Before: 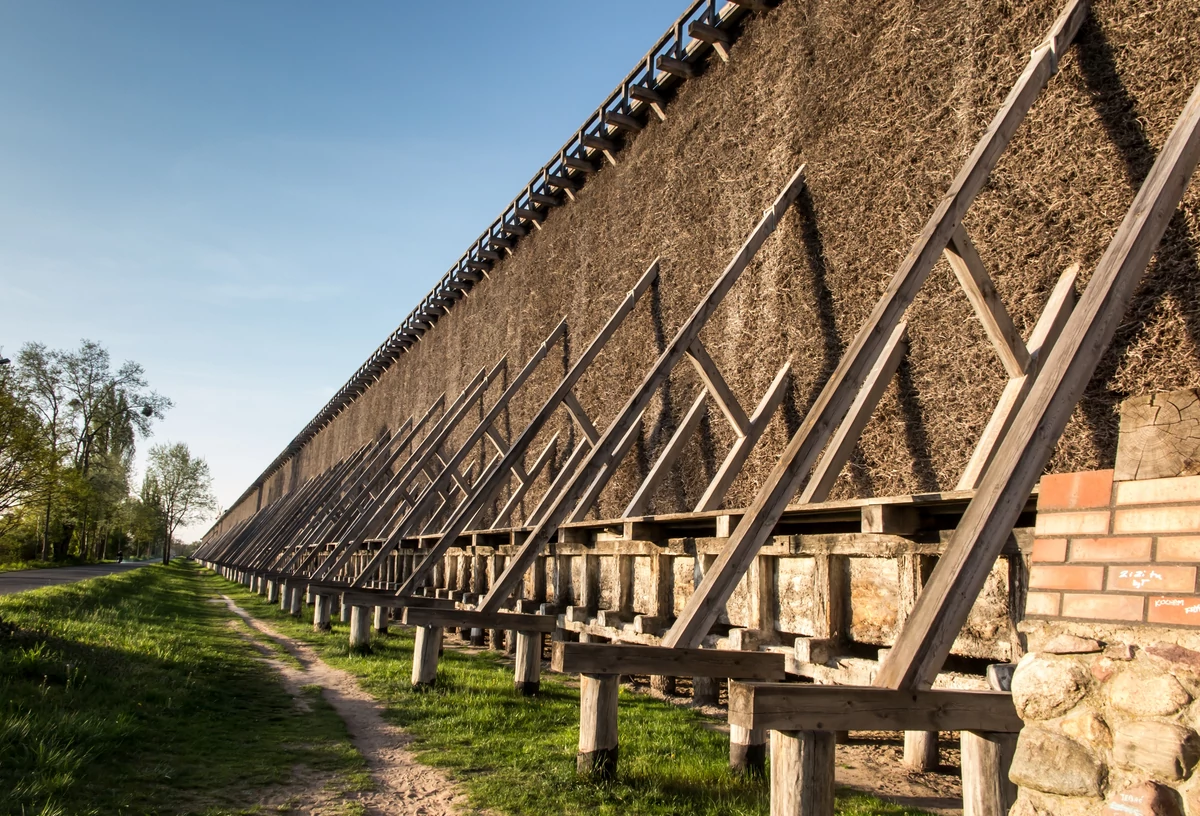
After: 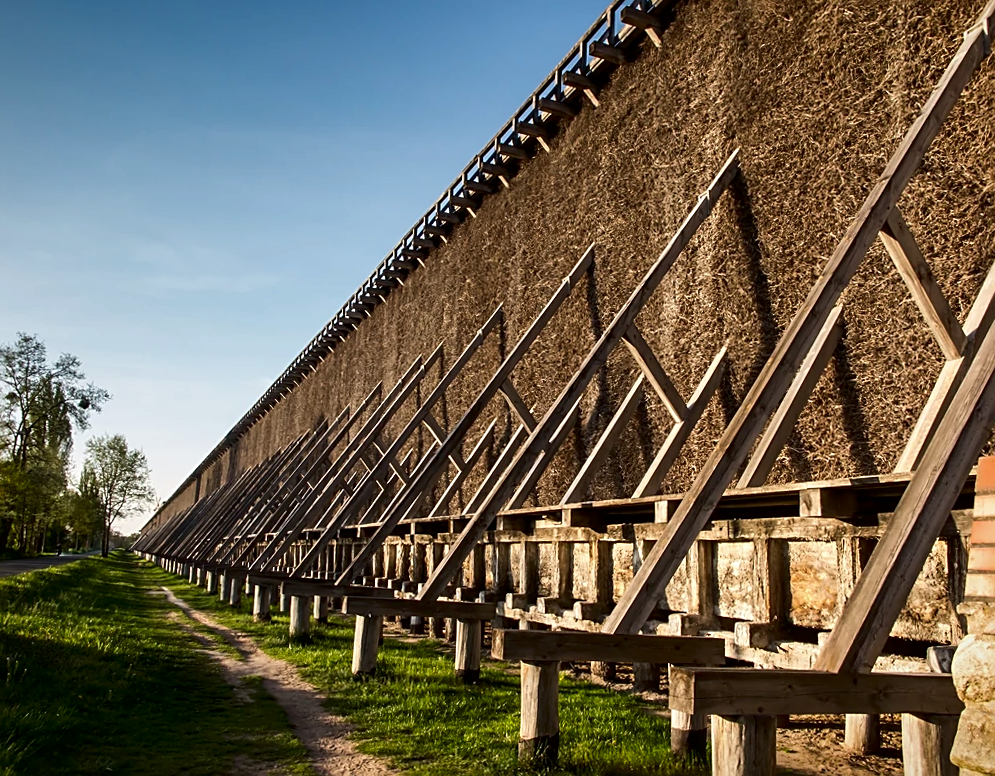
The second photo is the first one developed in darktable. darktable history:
vignetting: fall-off start 99.77%, brightness -0.234, saturation 0.145, center (-0.032, -0.047), width/height ratio 1.306
crop and rotate: angle 0.693°, left 4.475%, top 0.778%, right 11.101%, bottom 2.431%
sharpen: on, module defaults
contrast brightness saturation: contrast 0.067, brightness -0.151, saturation 0.117
